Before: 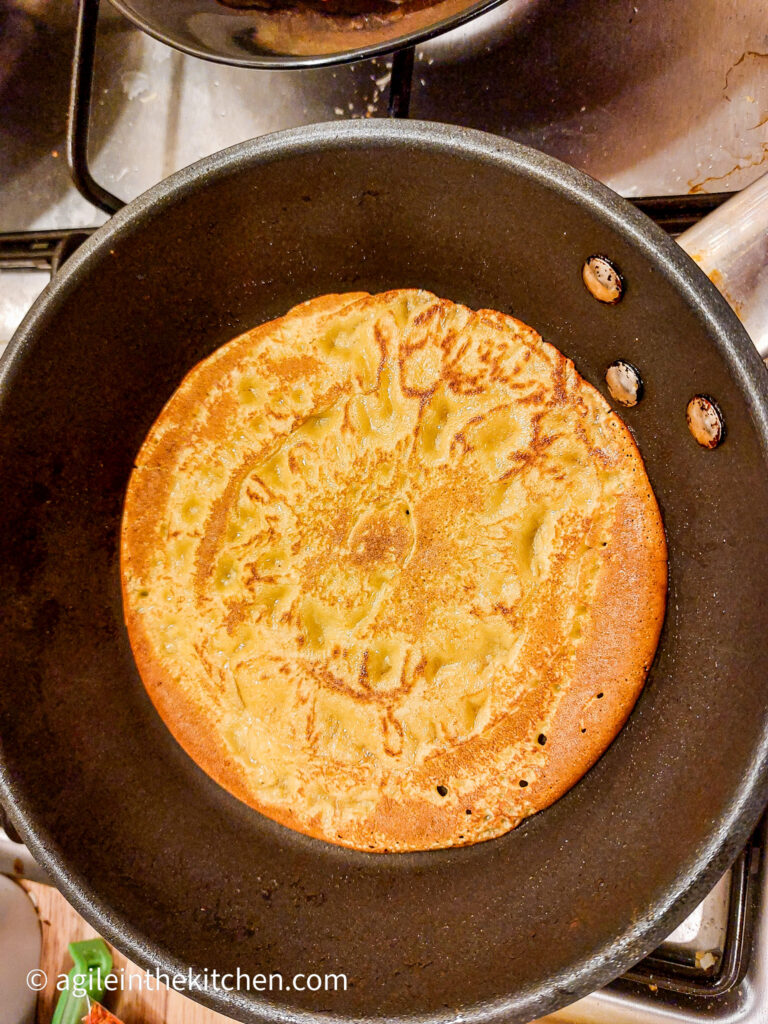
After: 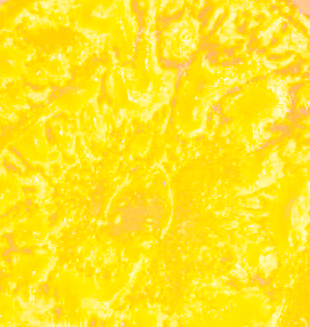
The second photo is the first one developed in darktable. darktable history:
crop: left 31.751%, top 32.172%, right 27.8%, bottom 35.83%
bloom: on, module defaults
color balance rgb: perceptual saturation grading › global saturation 36%, perceptual brilliance grading › global brilliance 10%, global vibrance 20%
